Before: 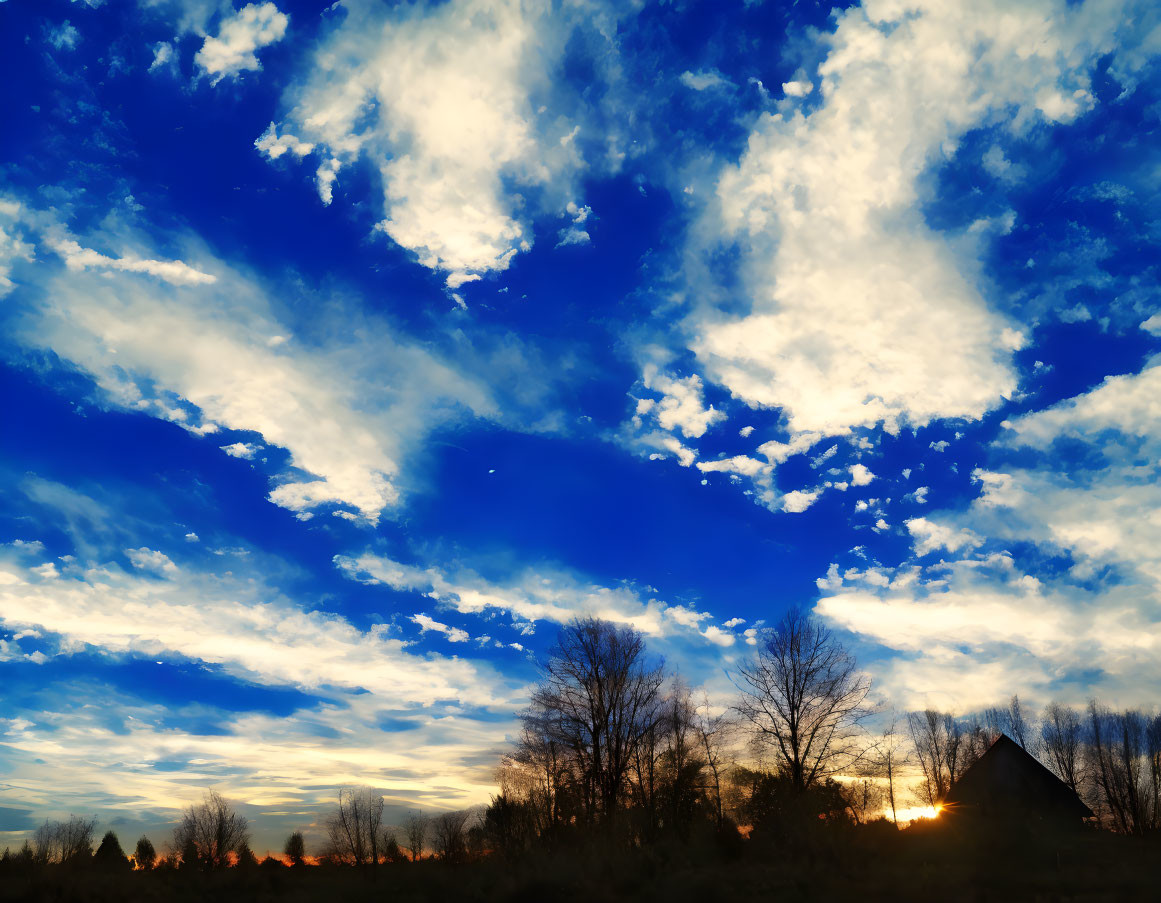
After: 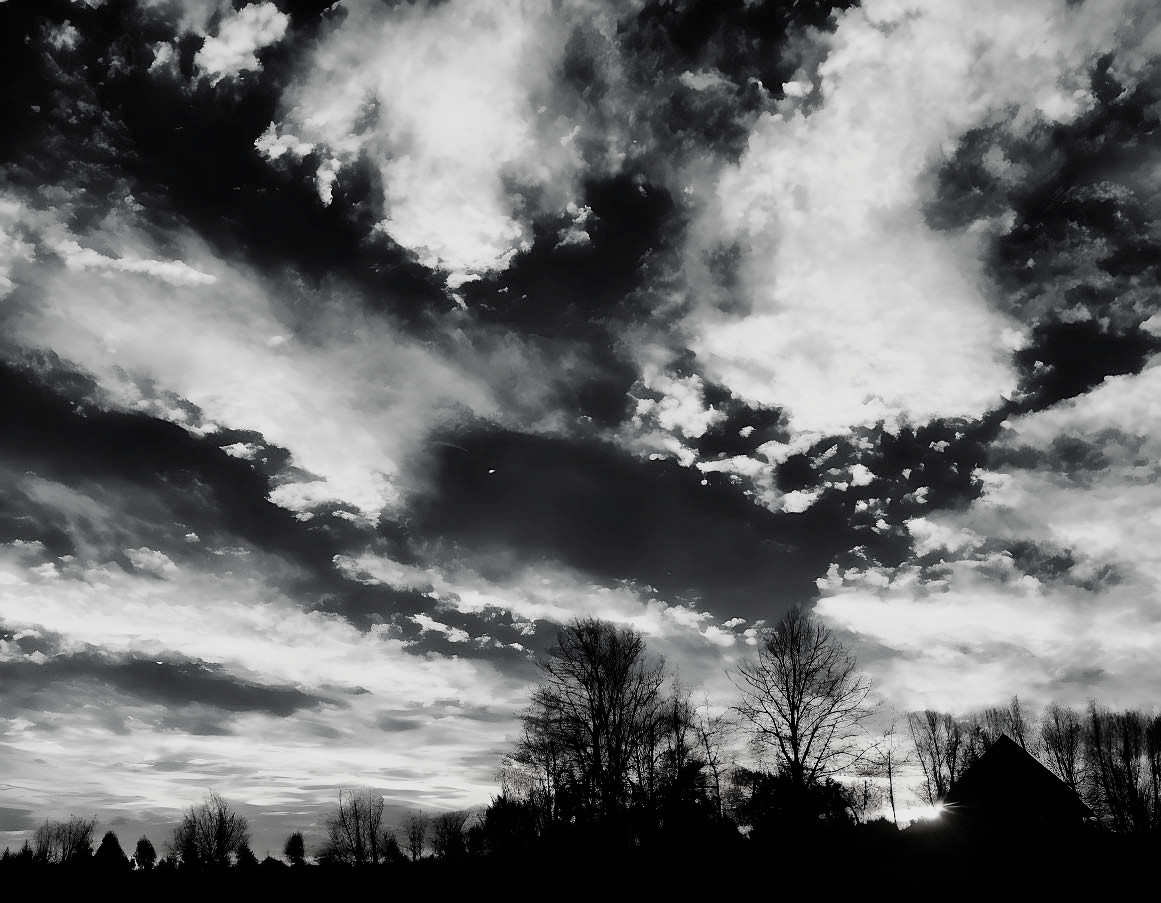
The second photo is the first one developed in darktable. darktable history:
shadows and highlights: shadows 37.19, highlights -27.55, soften with gaussian
sharpen: radius 0.975, amount 0.605
filmic rgb: black relative exposure -5.12 EV, white relative exposure 3.56 EV, hardness 3.16, contrast 1.191, highlights saturation mix -49.21%, preserve chrominance no, color science v4 (2020), contrast in shadows soft
